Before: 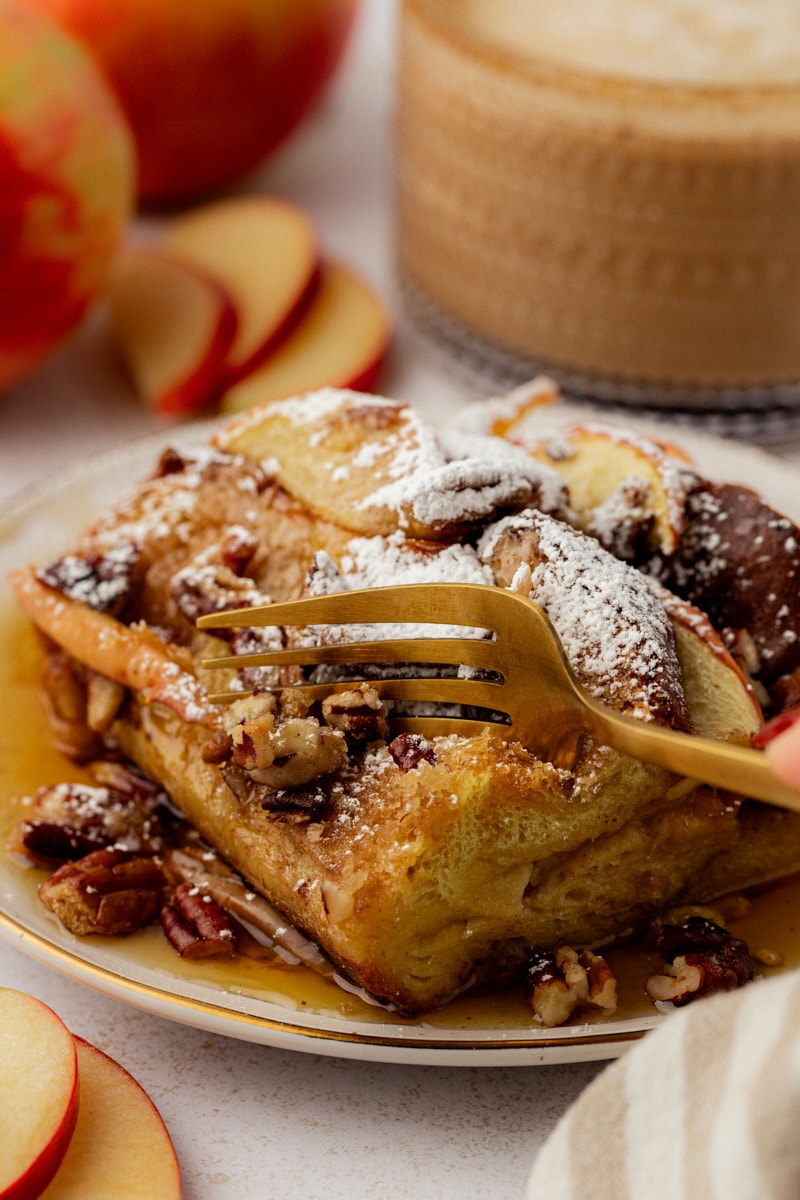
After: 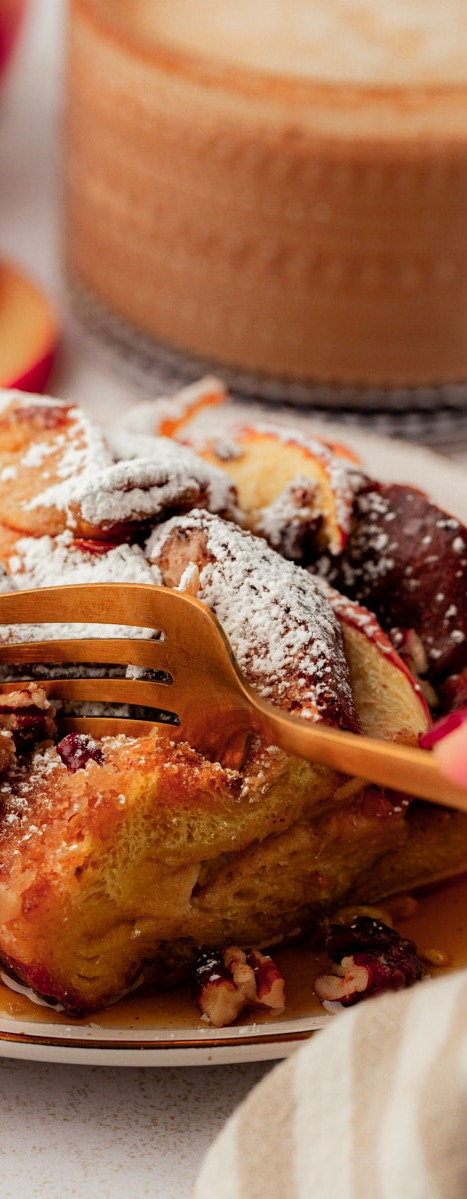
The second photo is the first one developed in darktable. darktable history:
crop: left 41.558%
color zones: curves: ch1 [(0.239, 0.552) (0.75, 0.5)]; ch2 [(0.25, 0.462) (0.749, 0.457)], mix 39.59%
